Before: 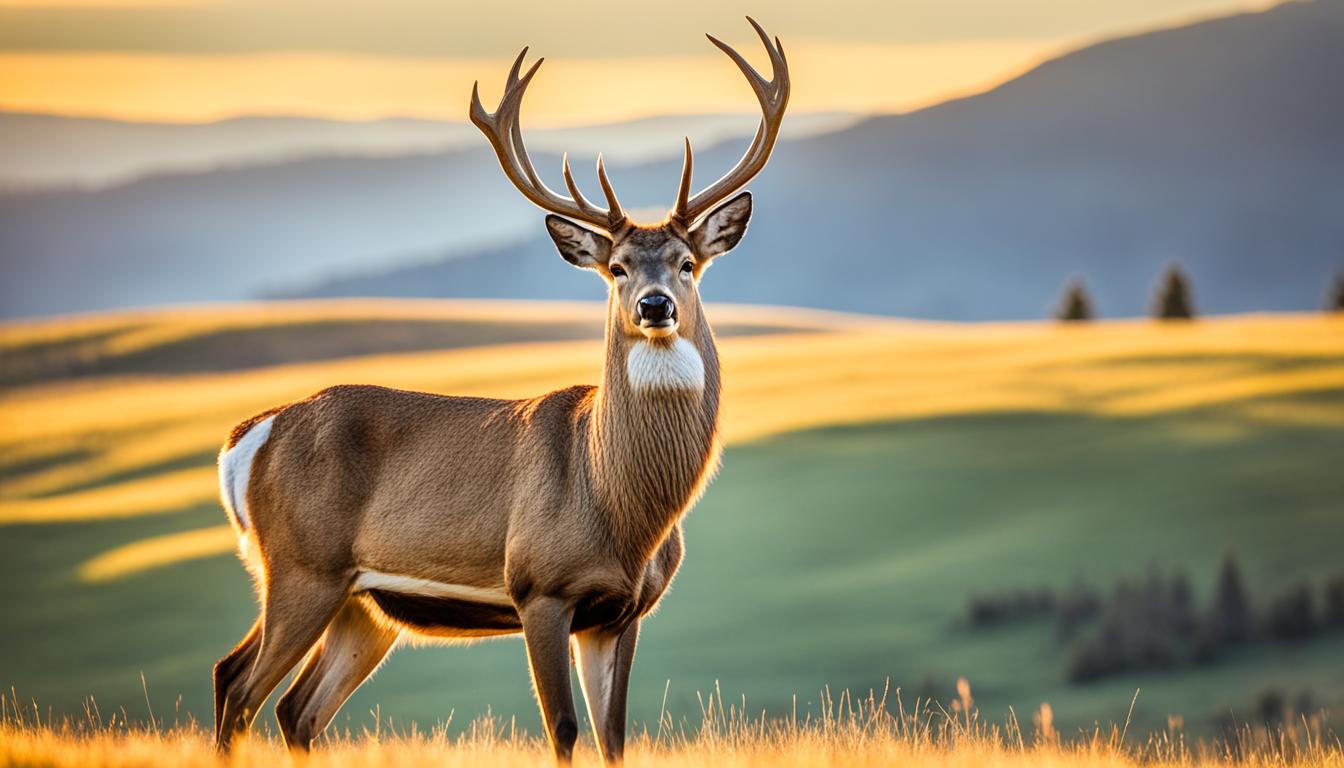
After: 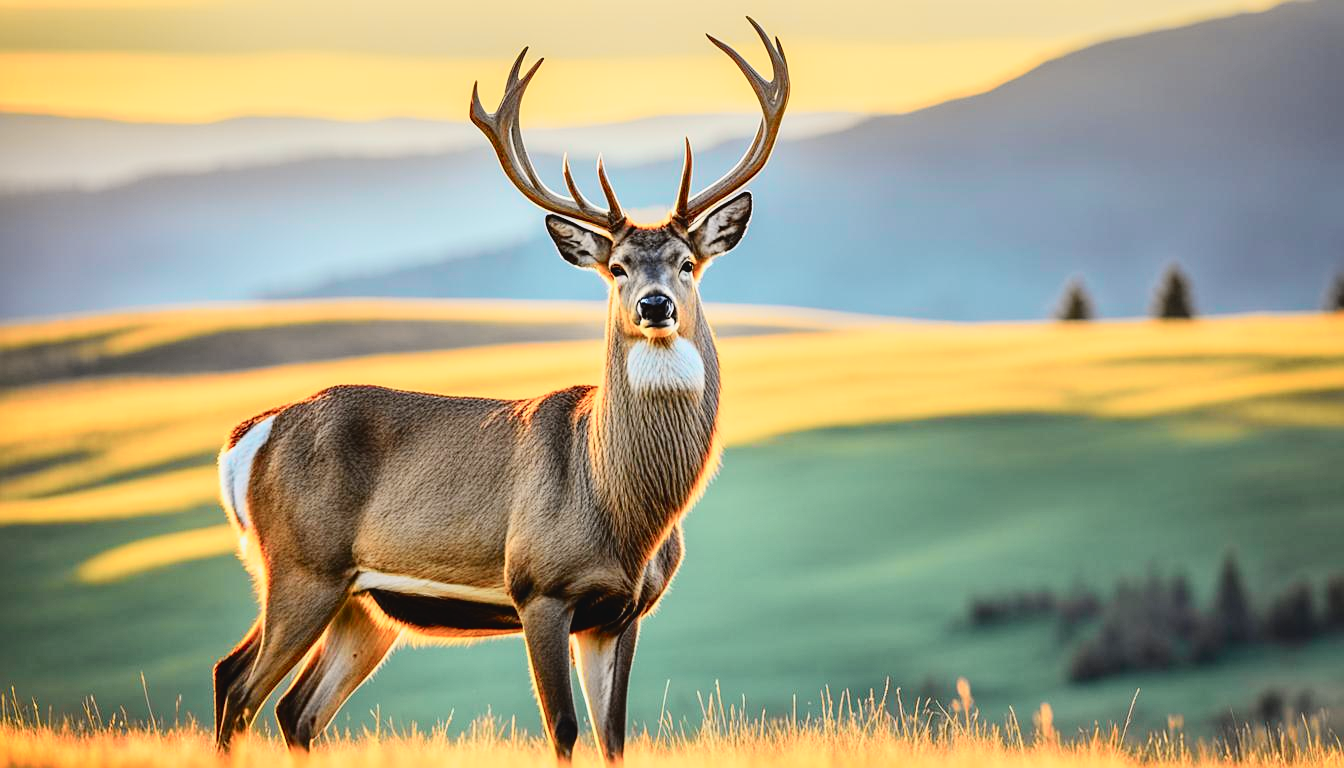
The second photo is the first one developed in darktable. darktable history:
tone curve: curves: ch0 [(0, 0.037) (0.045, 0.055) (0.155, 0.138) (0.29, 0.325) (0.428, 0.513) (0.604, 0.71) (0.824, 0.882) (1, 0.965)]; ch1 [(0, 0) (0.339, 0.334) (0.445, 0.419) (0.476, 0.454) (0.498, 0.498) (0.53, 0.515) (0.557, 0.556) (0.609, 0.649) (0.716, 0.746) (1, 1)]; ch2 [(0, 0) (0.327, 0.318) (0.417, 0.426) (0.46, 0.453) (0.502, 0.5) (0.526, 0.52) (0.554, 0.541) (0.626, 0.65) (0.749, 0.746) (1, 1)], color space Lab, independent channels, preserve colors none
tone equalizer: on, module defaults
sharpen: radius 1.272, amount 0.305, threshold 0
